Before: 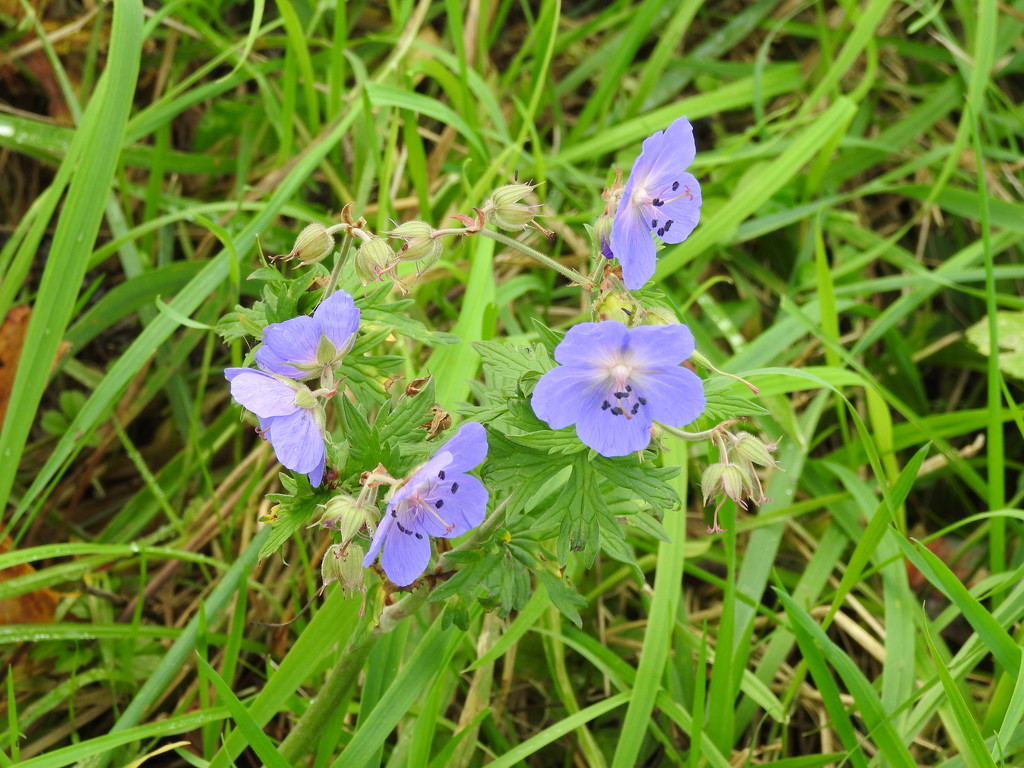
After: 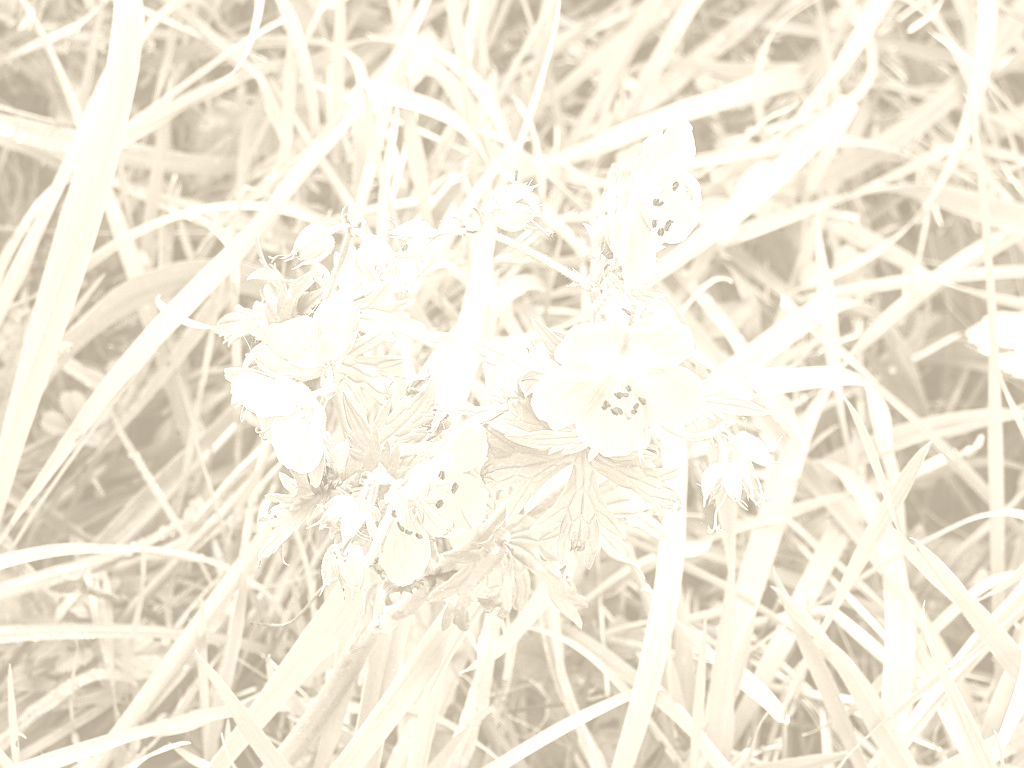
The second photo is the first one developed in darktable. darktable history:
colorize: hue 36°, saturation 71%, lightness 80.79%
local contrast: on, module defaults
color balance: lift [1.006, 0.985, 1.002, 1.015], gamma [1, 0.953, 1.008, 1.047], gain [1.076, 1.13, 1.004, 0.87]
sharpen: on, module defaults
